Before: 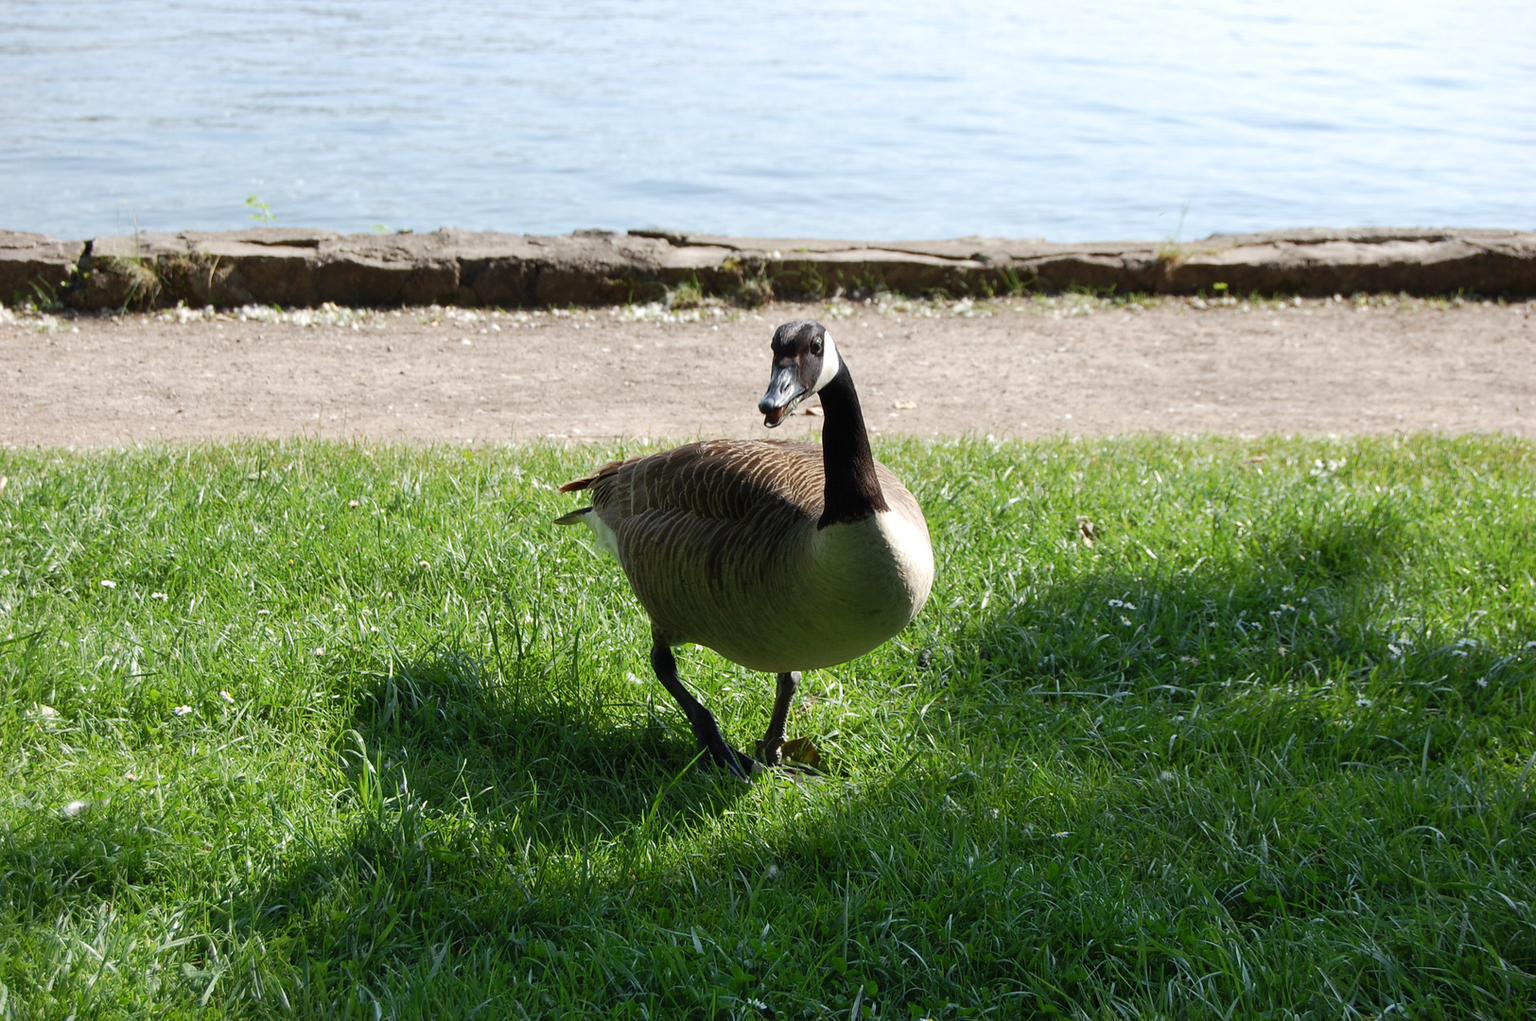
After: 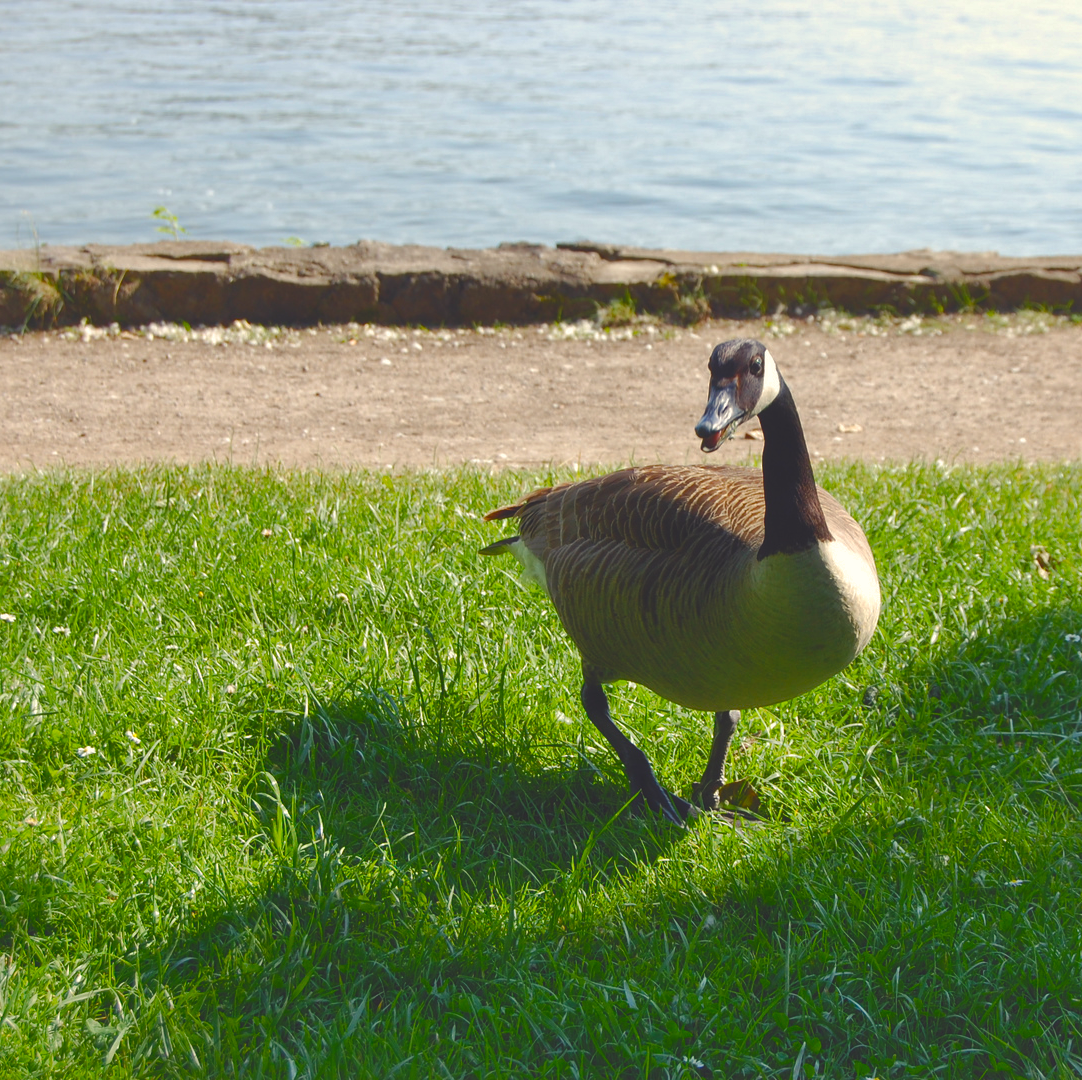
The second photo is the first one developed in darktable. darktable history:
shadows and highlights: on, module defaults
color balance rgb: shadows lift › chroma 3%, shadows lift › hue 280.8°, power › hue 330°, highlights gain › chroma 3%, highlights gain › hue 75.6°, global offset › luminance 1.5%, perceptual saturation grading › global saturation 20%, perceptual saturation grading › highlights -25%, perceptual saturation grading › shadows 50%, global vibrance 30%
crop and rotate: left 6.617%, right 26.717%
